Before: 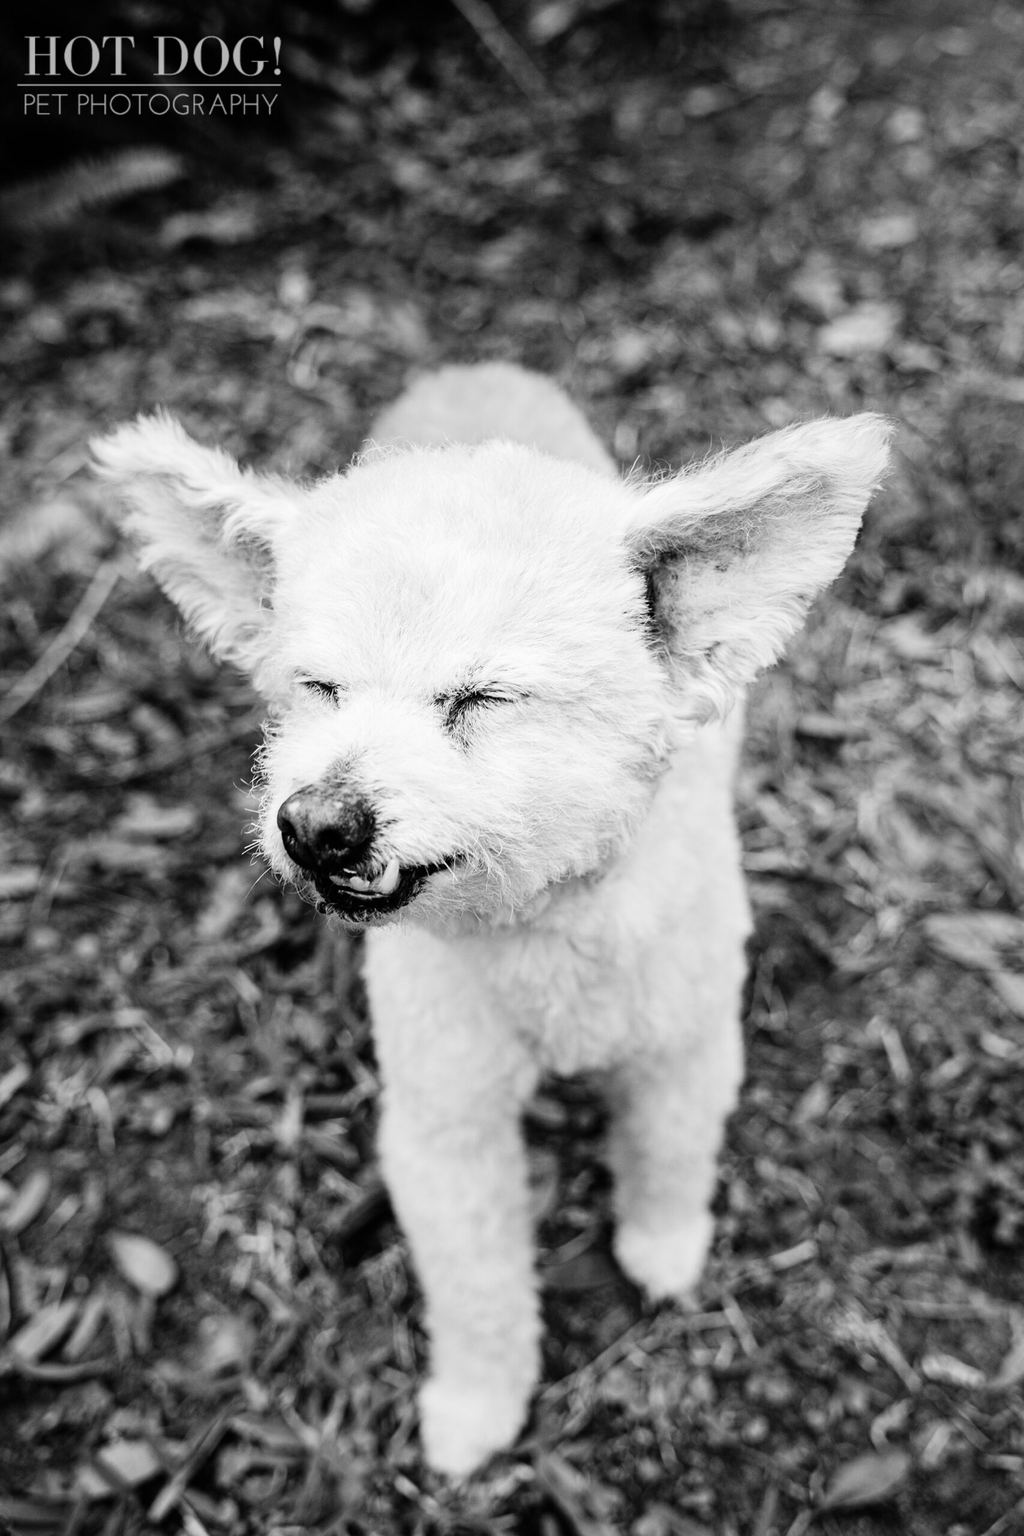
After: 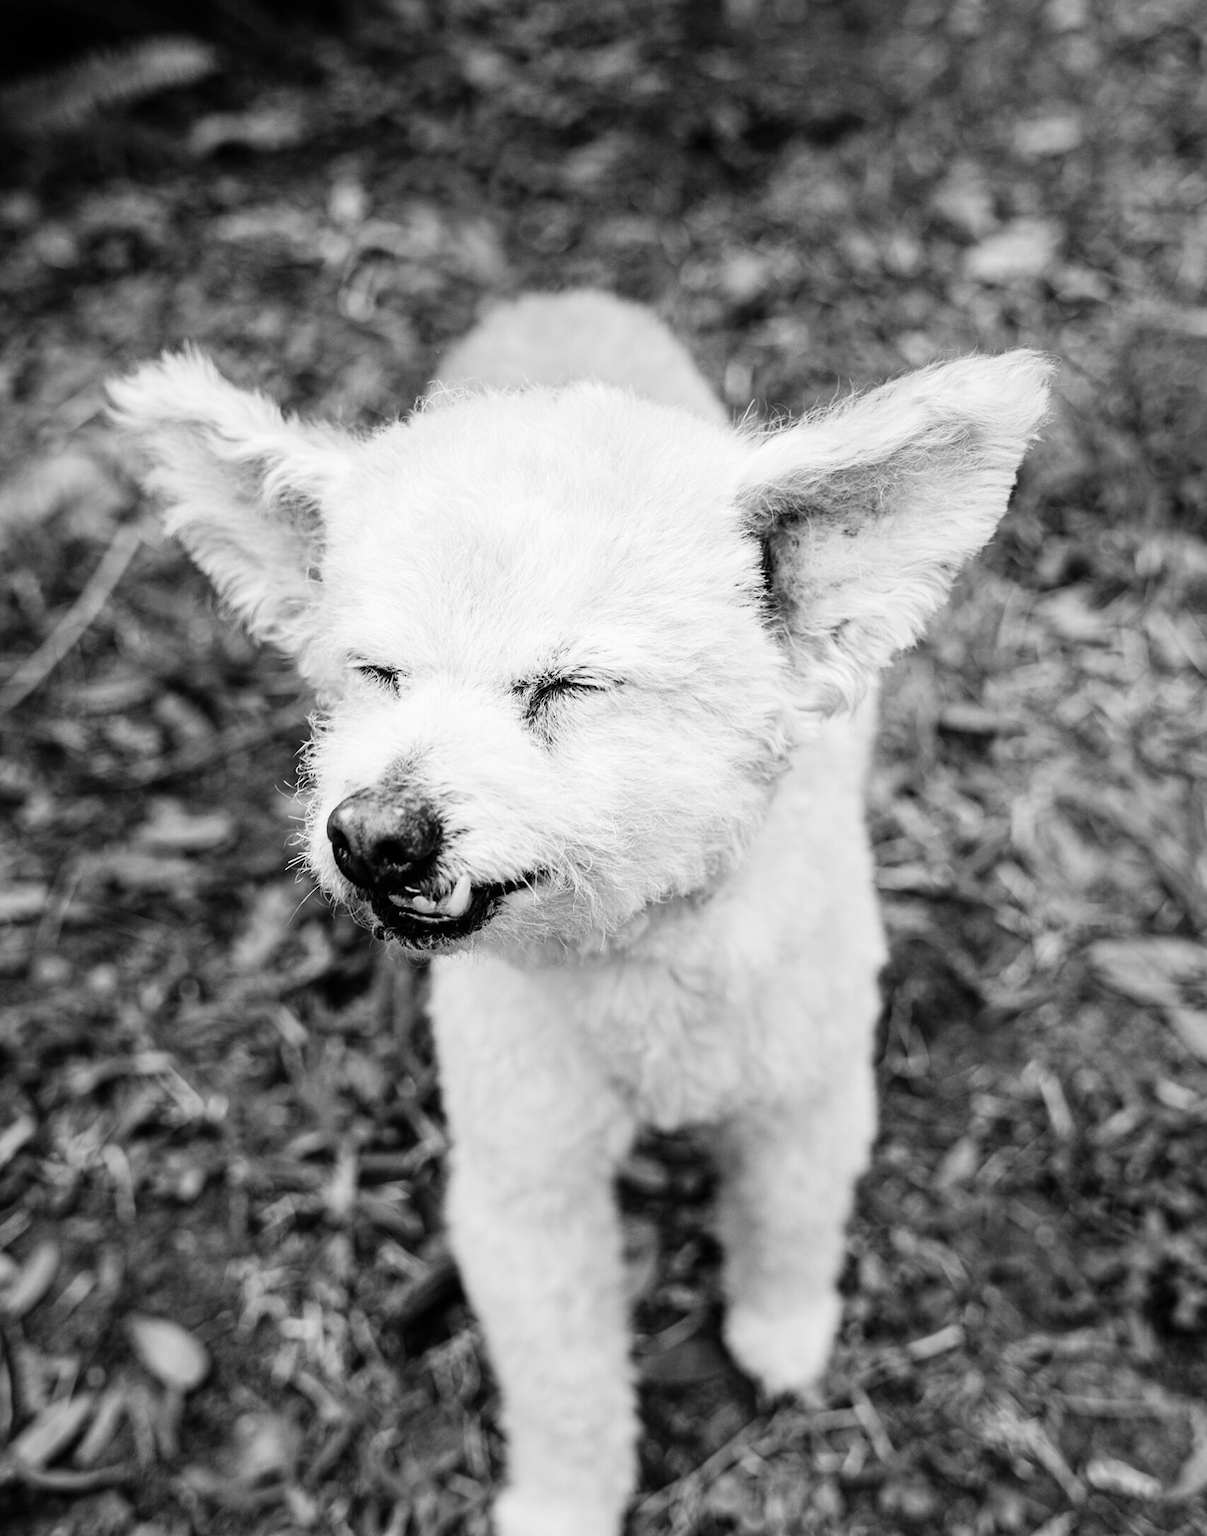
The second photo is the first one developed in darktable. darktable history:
crop: top 7.607%, bottom 7.518%
